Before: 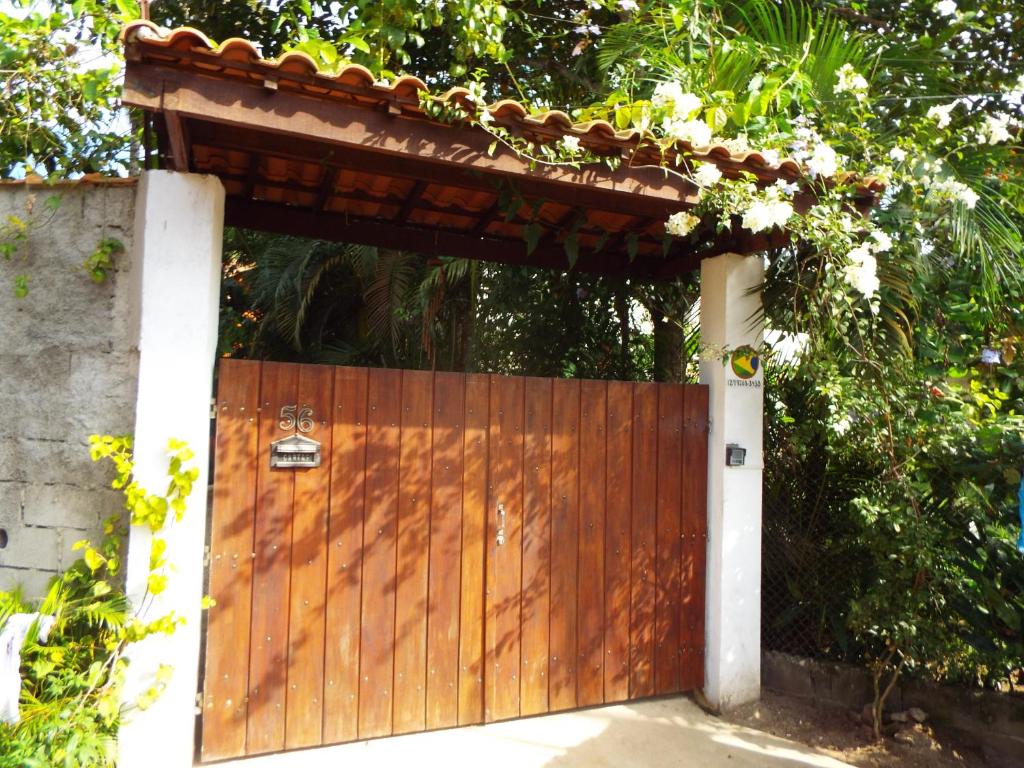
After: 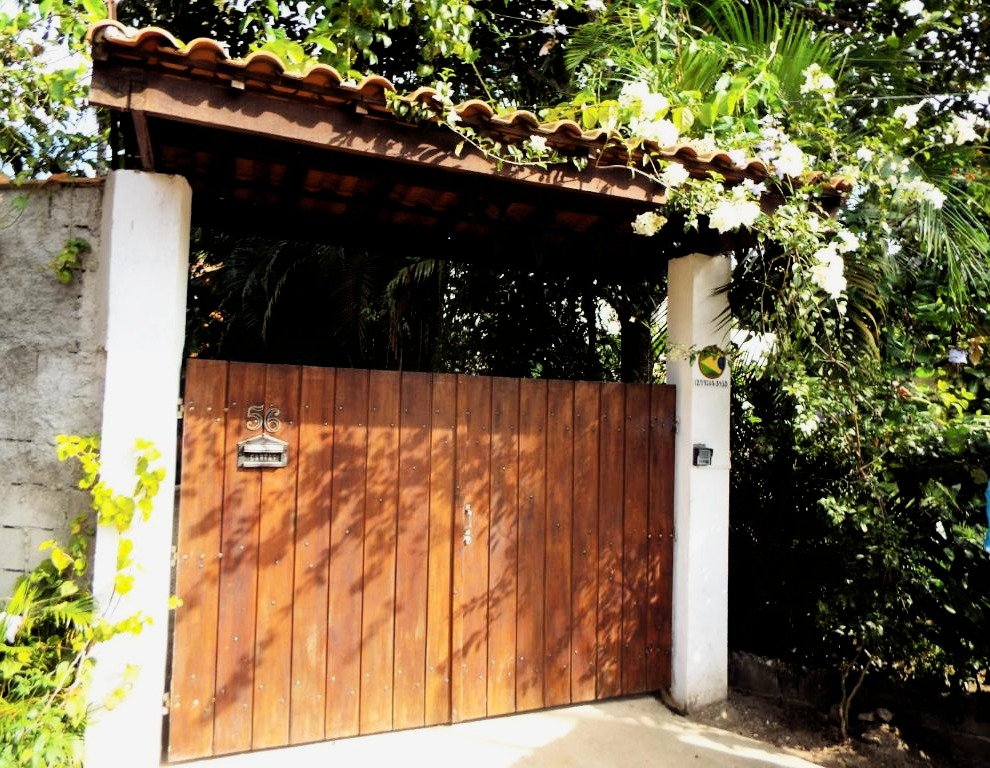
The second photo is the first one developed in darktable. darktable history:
filmic rgb: black relative exposure -3.99 EV, white relative exposure 2.99 EV, hardness 3, contrast 1.41
crop and rotate: left 3.271%
